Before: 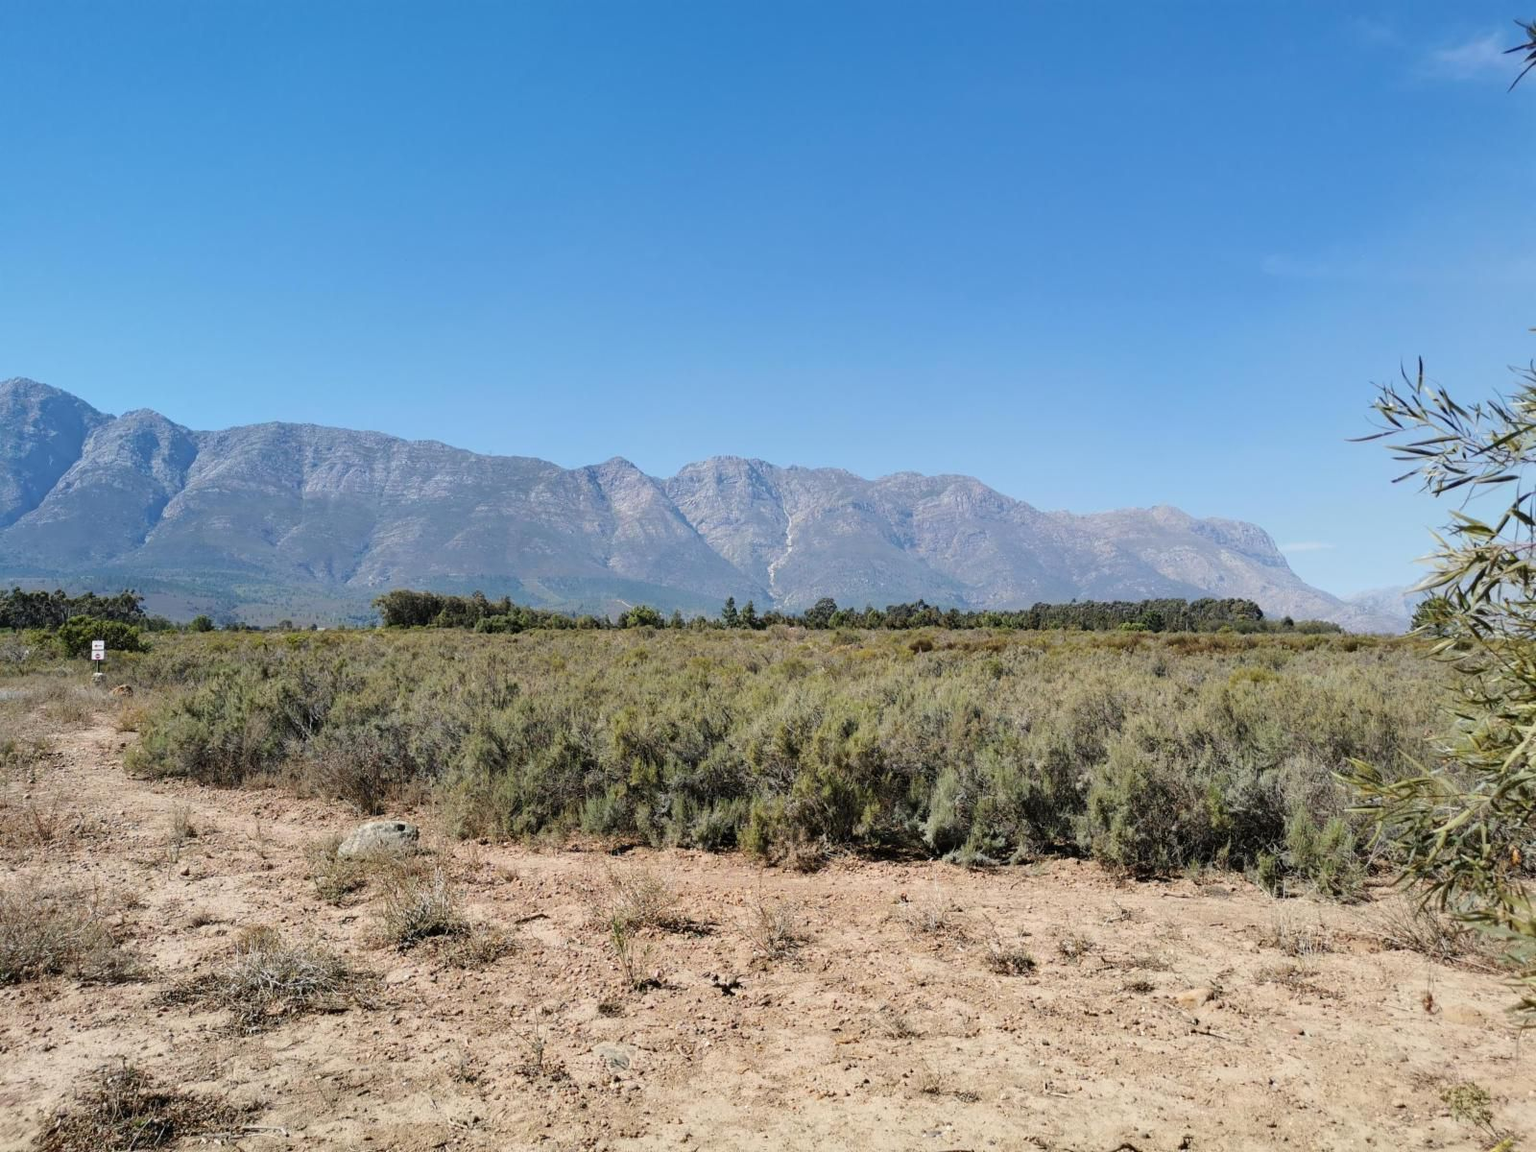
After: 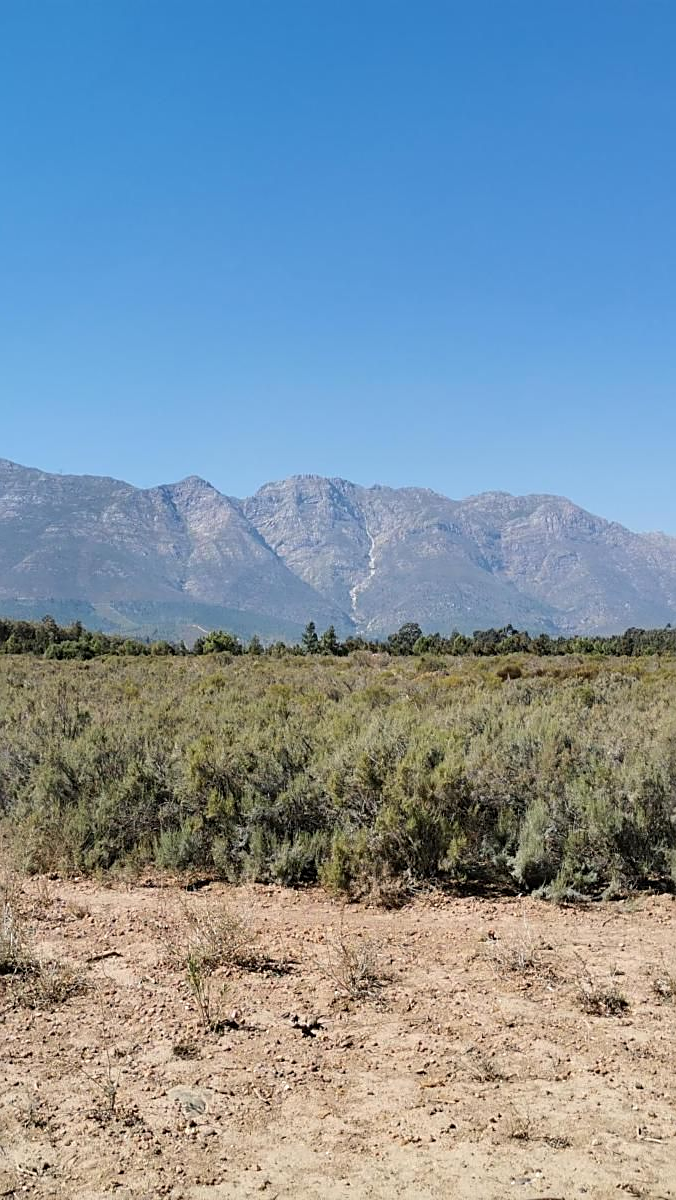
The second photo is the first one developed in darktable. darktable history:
sharpen: on, module defaults
crop: left 28.151%, right 29.562%
